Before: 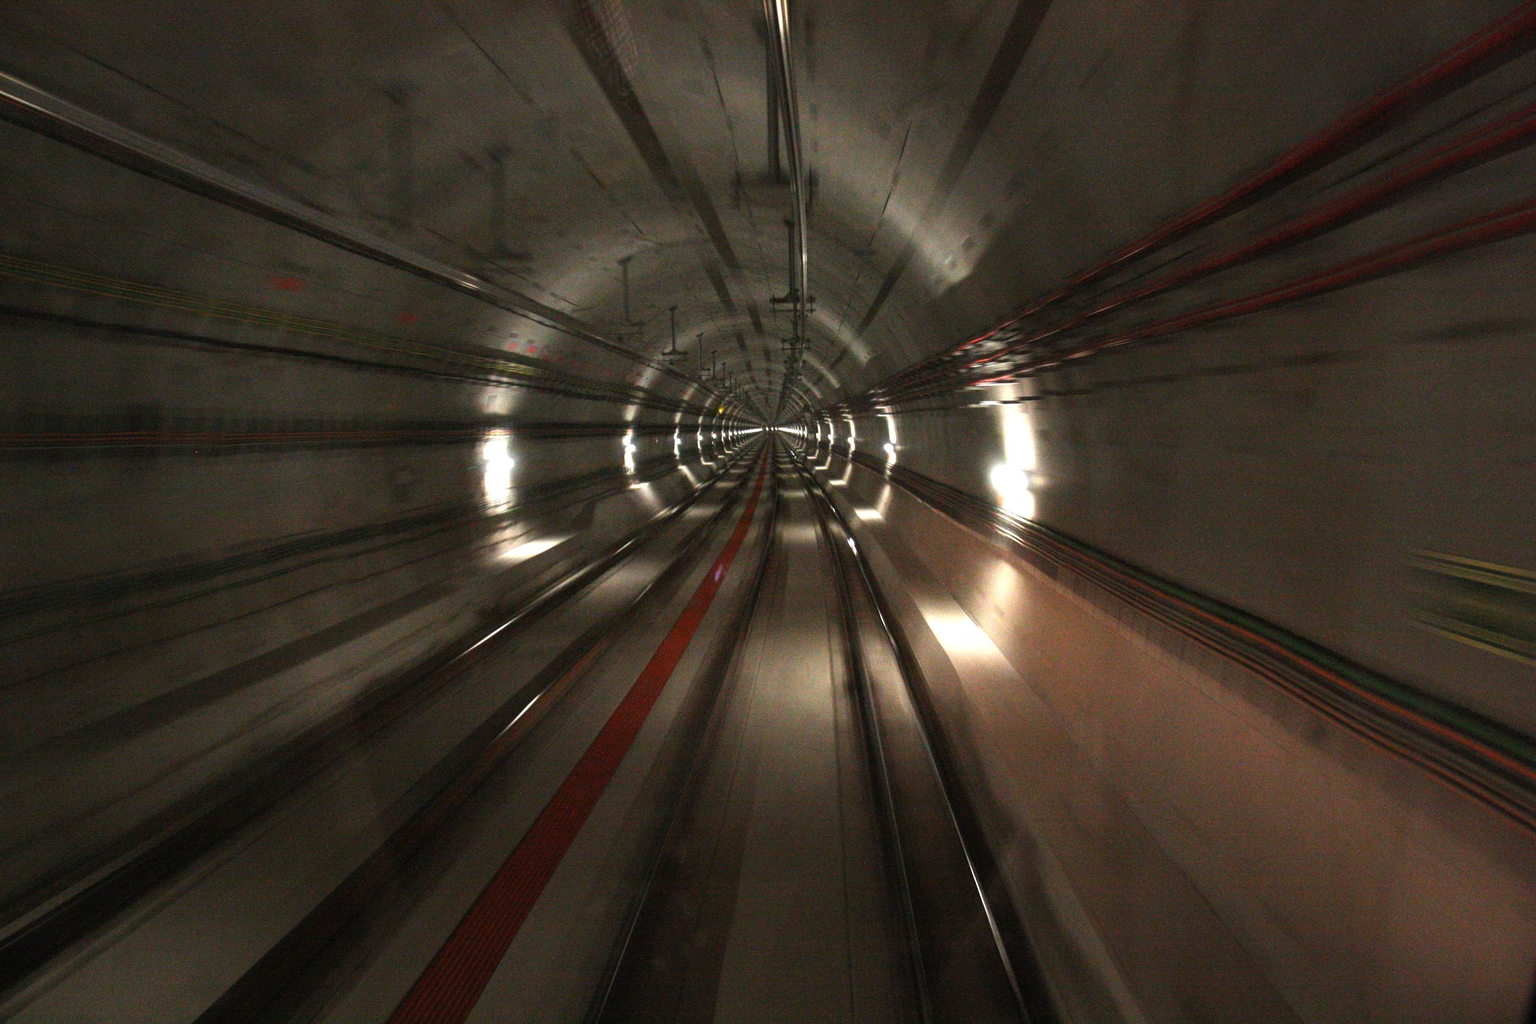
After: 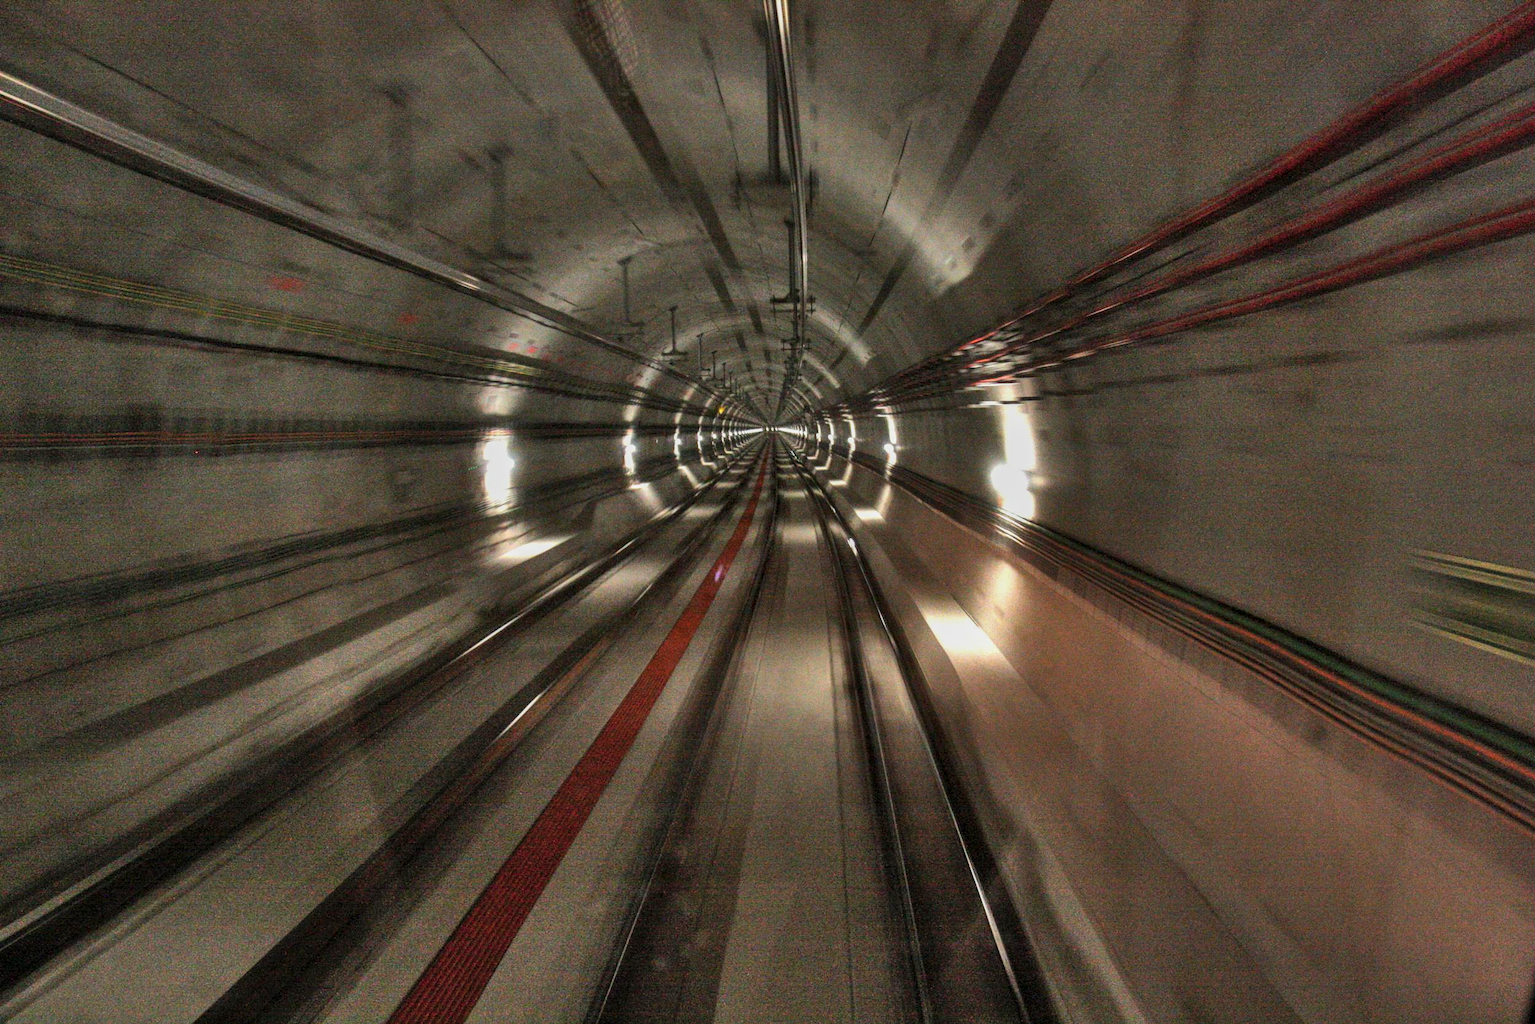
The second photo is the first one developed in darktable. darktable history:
shadows and highlights: shadows 81.29, white point adjustment -9.23, highlights -61.46, soften with gaussian
local contrast: highlights 26%, detail 130%
